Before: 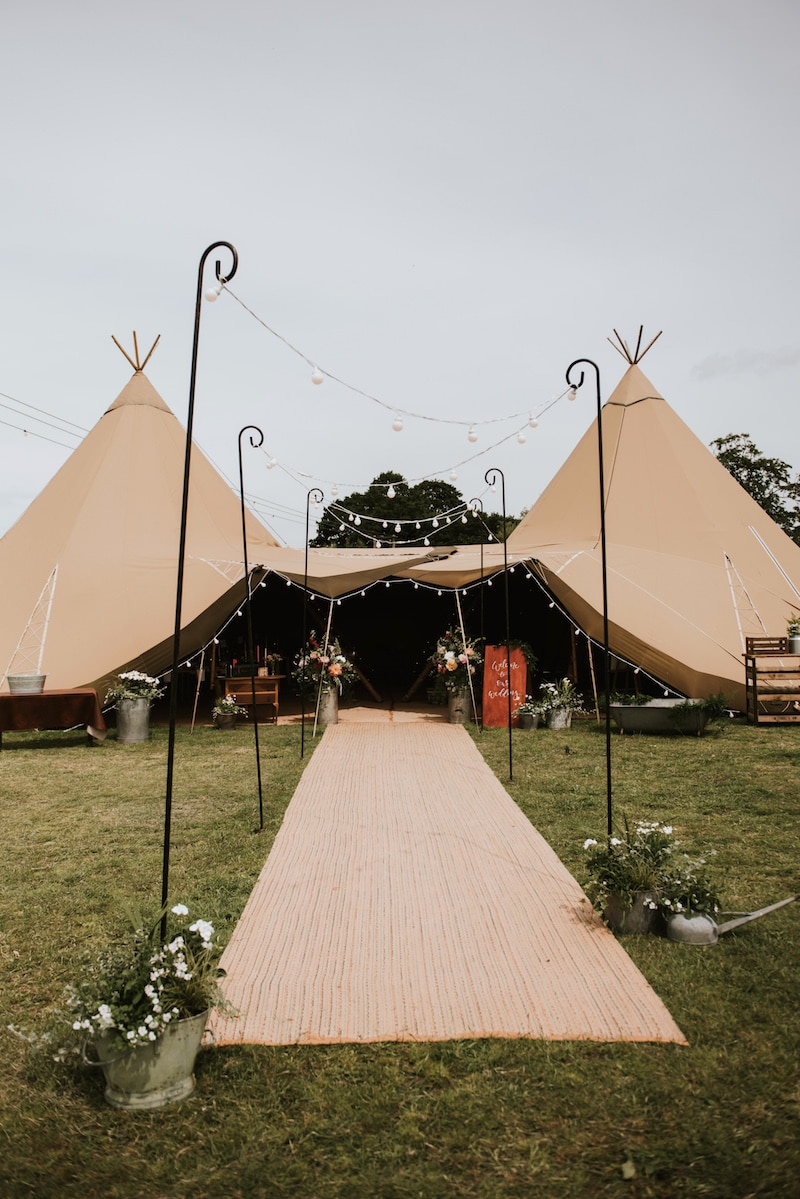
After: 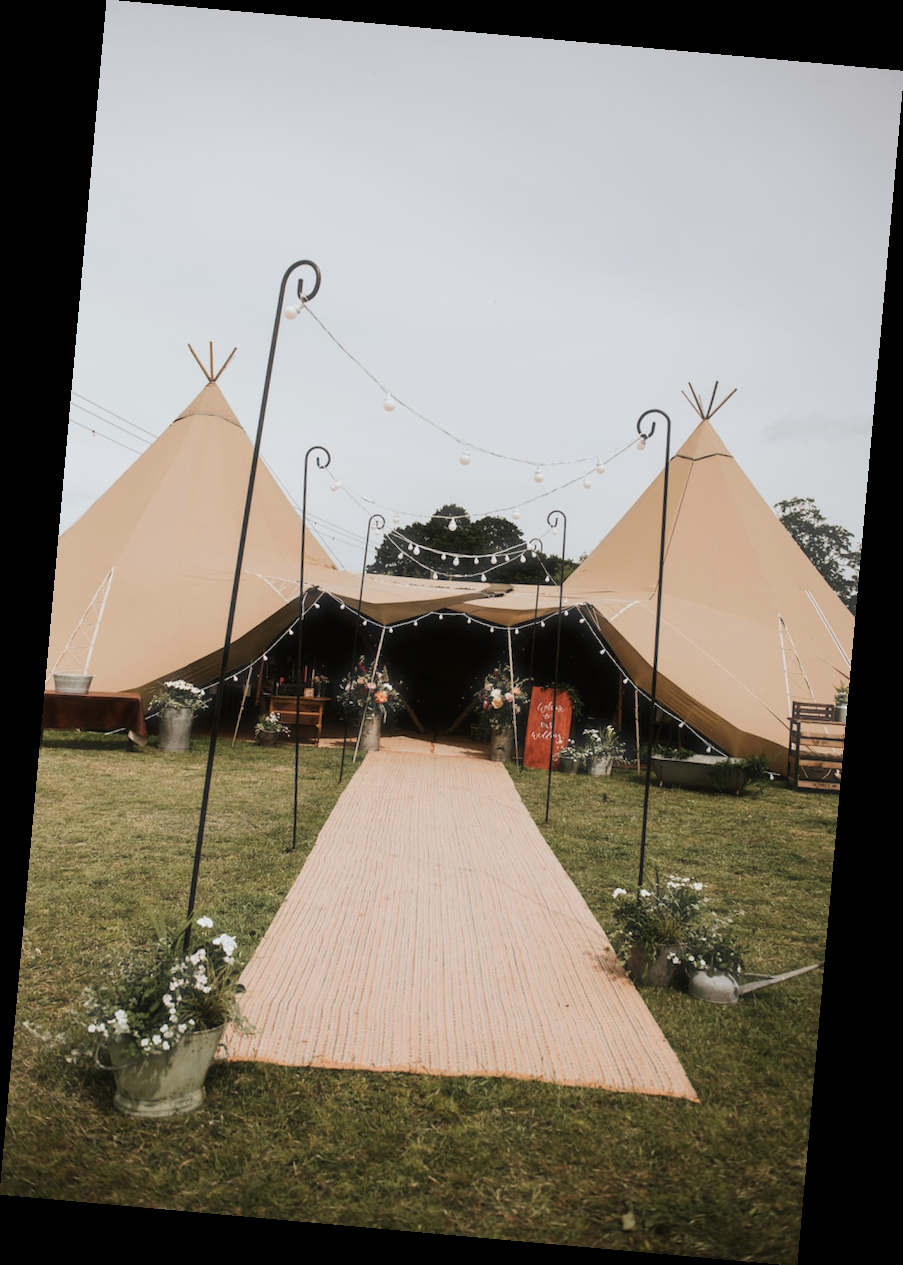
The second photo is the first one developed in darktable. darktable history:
rotate and perspective: rotation 5.12°, automatic cropping off
haze removal: strength -0.1, adaptive false
